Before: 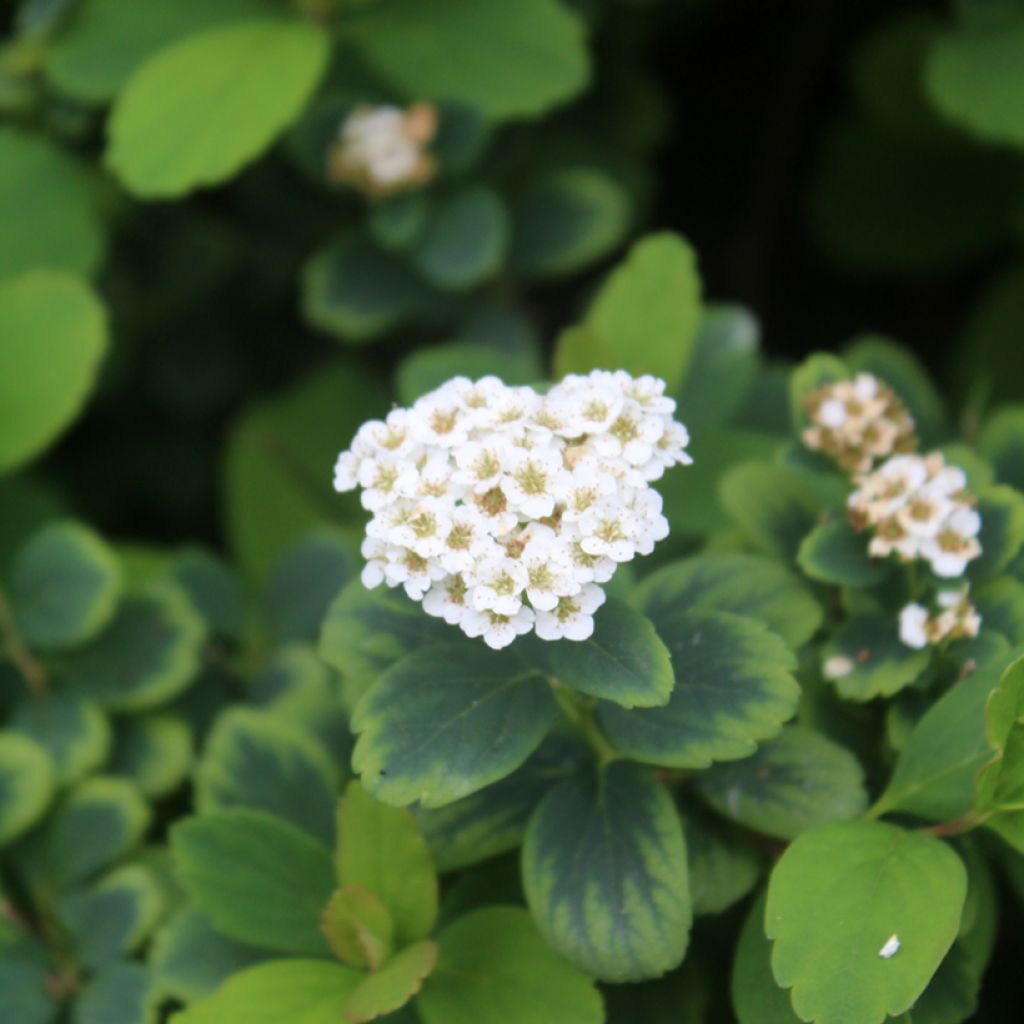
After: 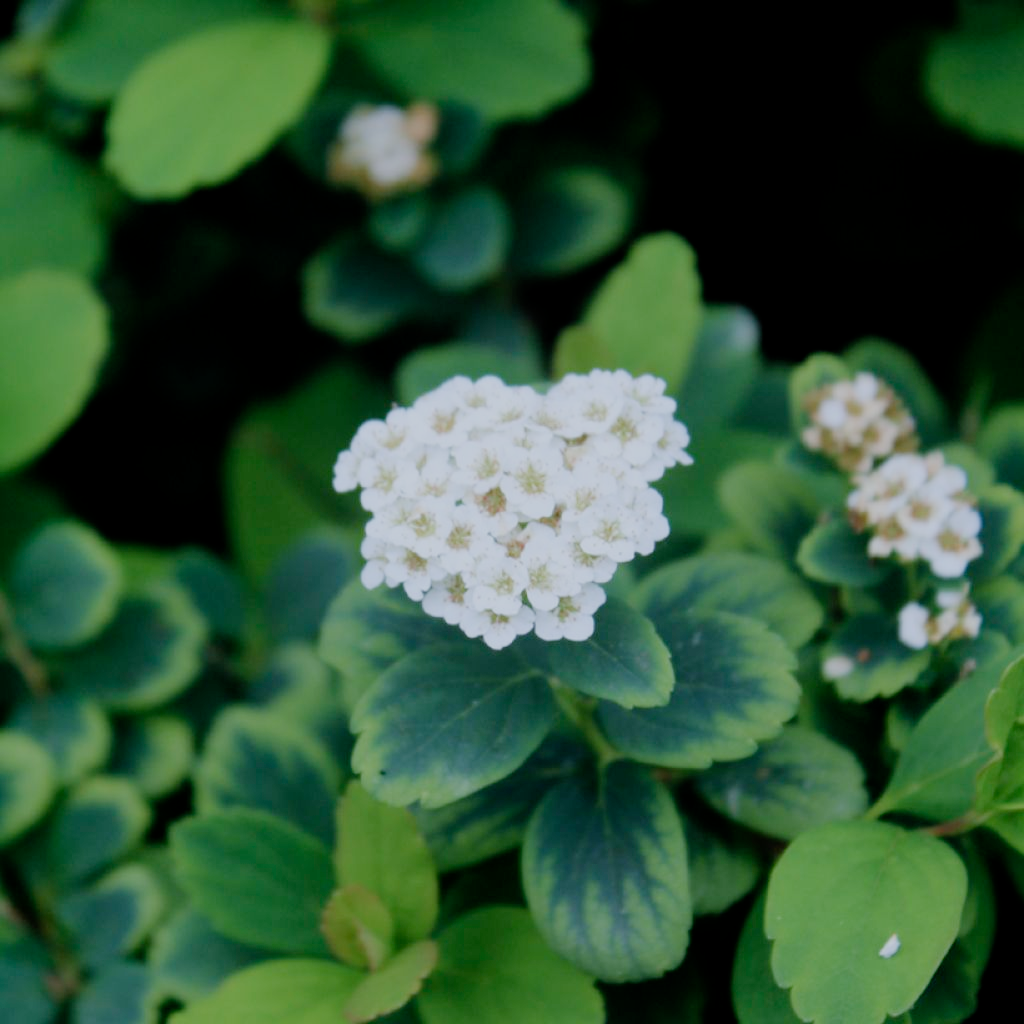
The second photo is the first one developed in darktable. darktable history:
filmic rgb: black relative exposure -6.75 EV, white relative exposure 5.92 EV, hardness 2.69, preserve chrominance no, color science v4 (2020), contrast in shadows soft
color calibration: x 0.381, y 0.392, temperature 4087.93 K
